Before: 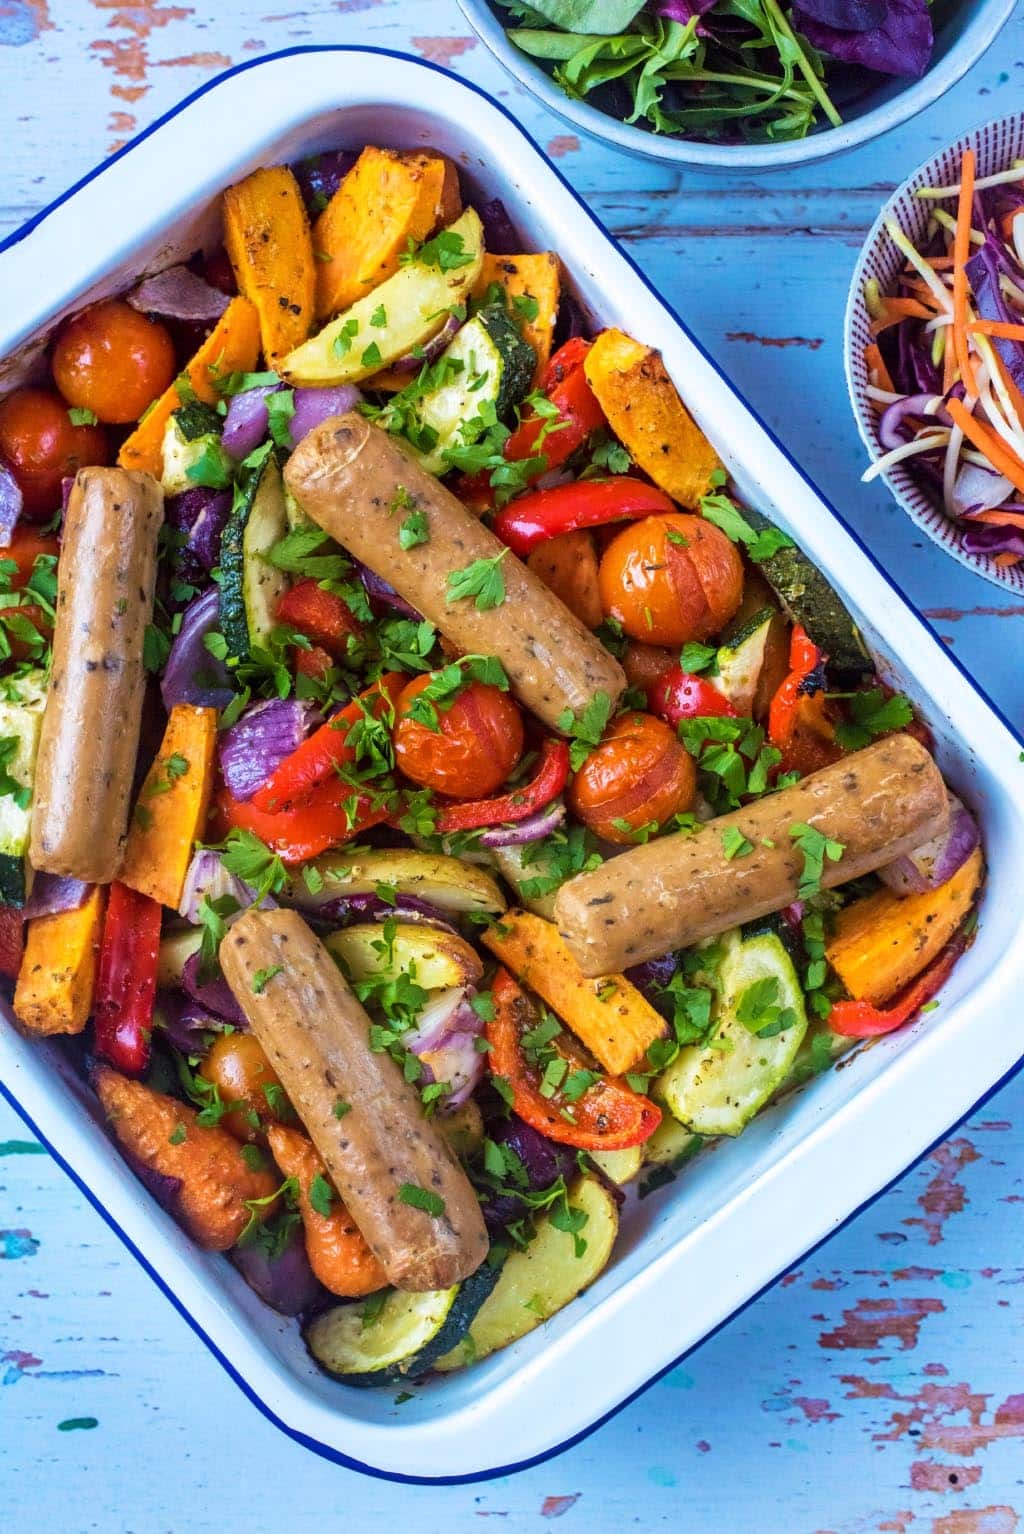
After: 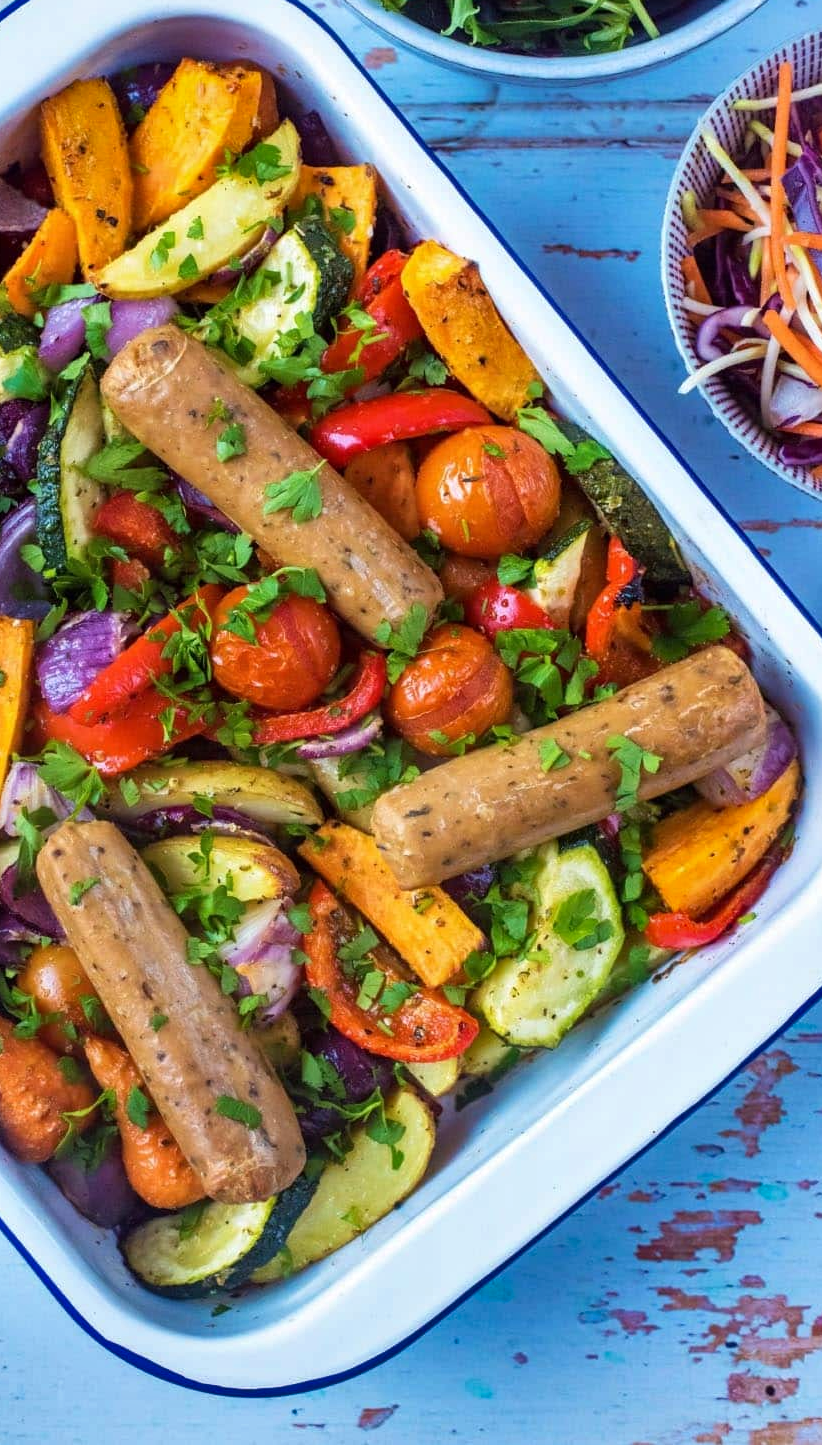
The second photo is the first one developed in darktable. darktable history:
shadows and highlights: soften with gaussian
crop and rotate: left 17.959%, top 5.771%, right 1.742%
